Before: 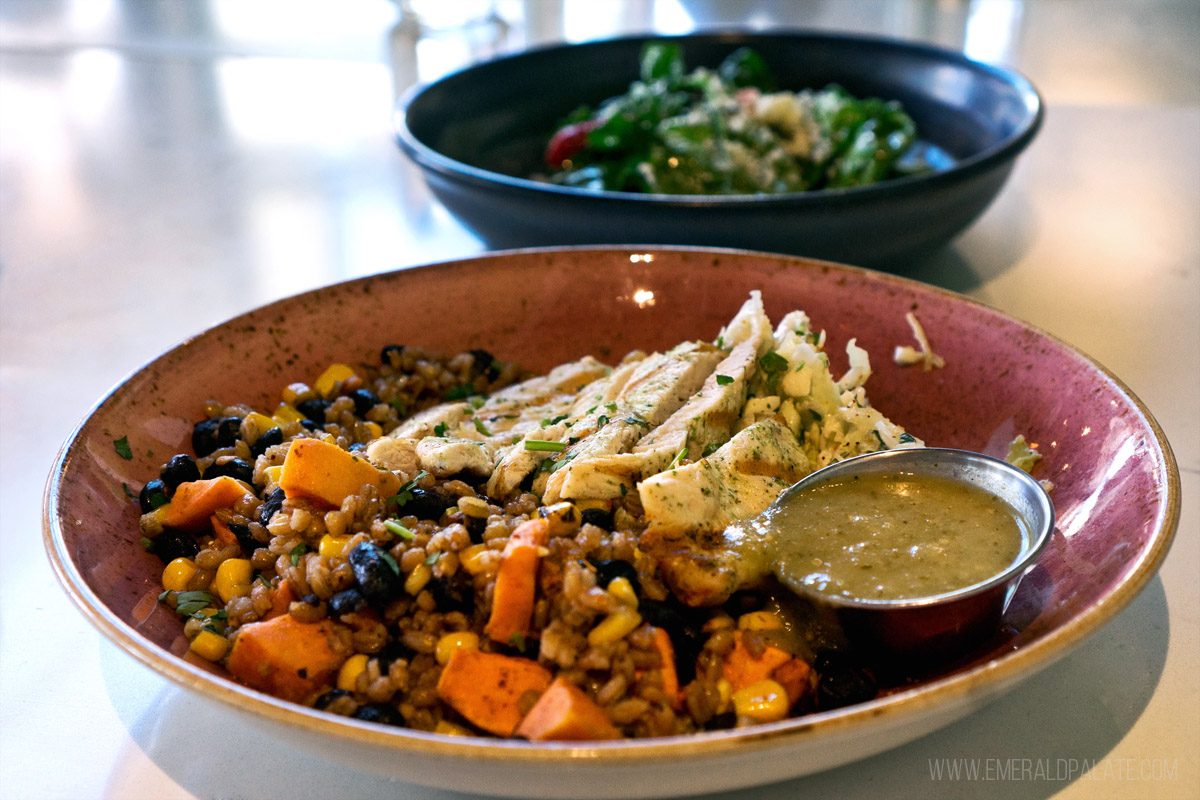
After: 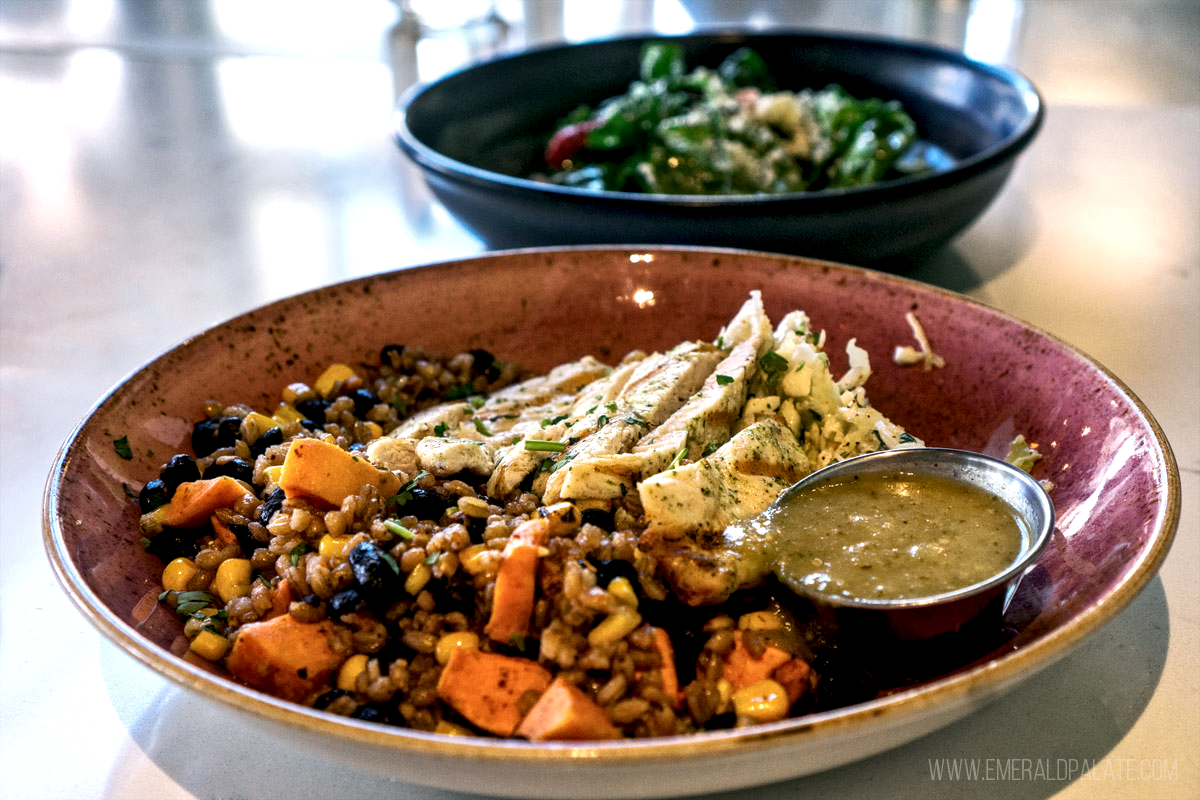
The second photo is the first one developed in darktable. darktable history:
local contrast: detail 160%
color balance: input saturation 99%
white balance: emerald 1
